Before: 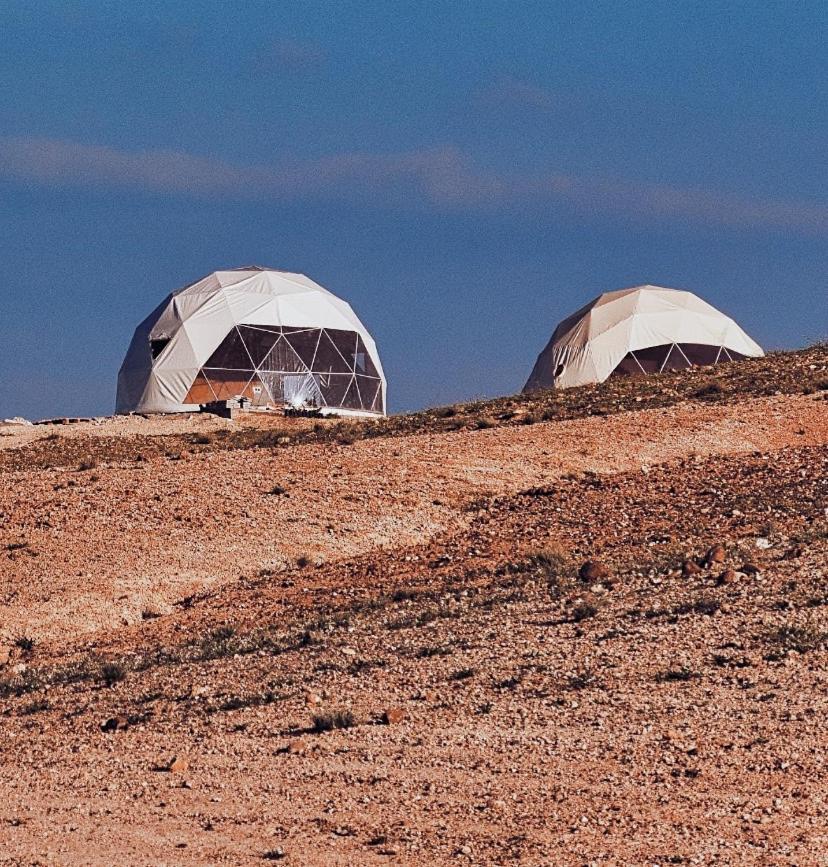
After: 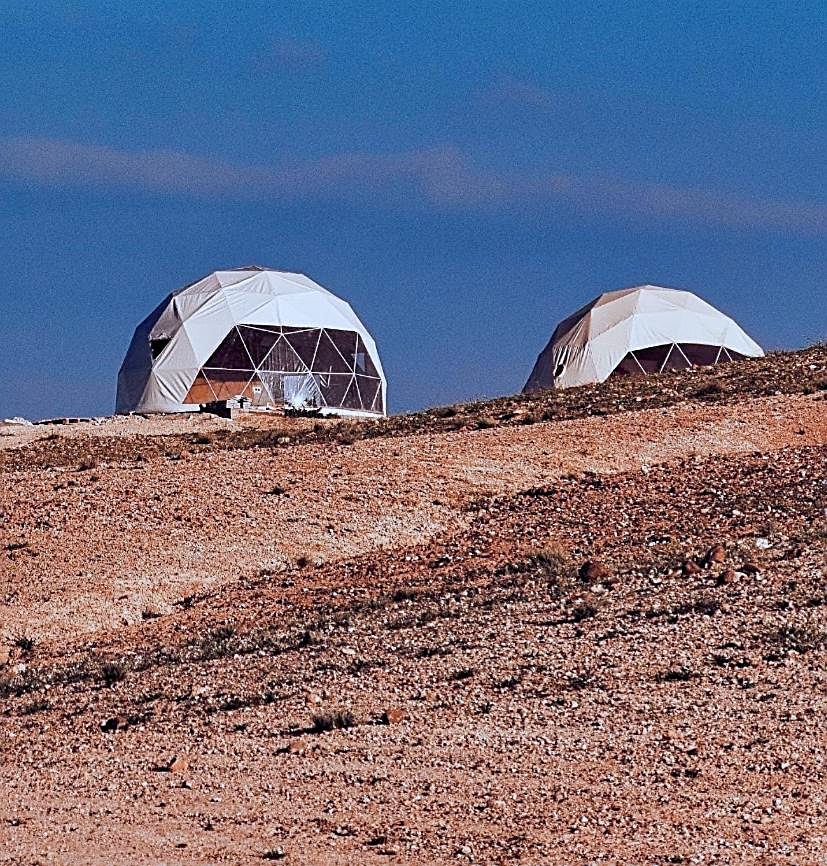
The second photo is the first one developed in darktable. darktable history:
sharpen: on, module defaults
exposure: black level correction 0.007, compensate highlight preservation false
color calibration: x 0.37, y 0.382, temperature 4313.32 K
